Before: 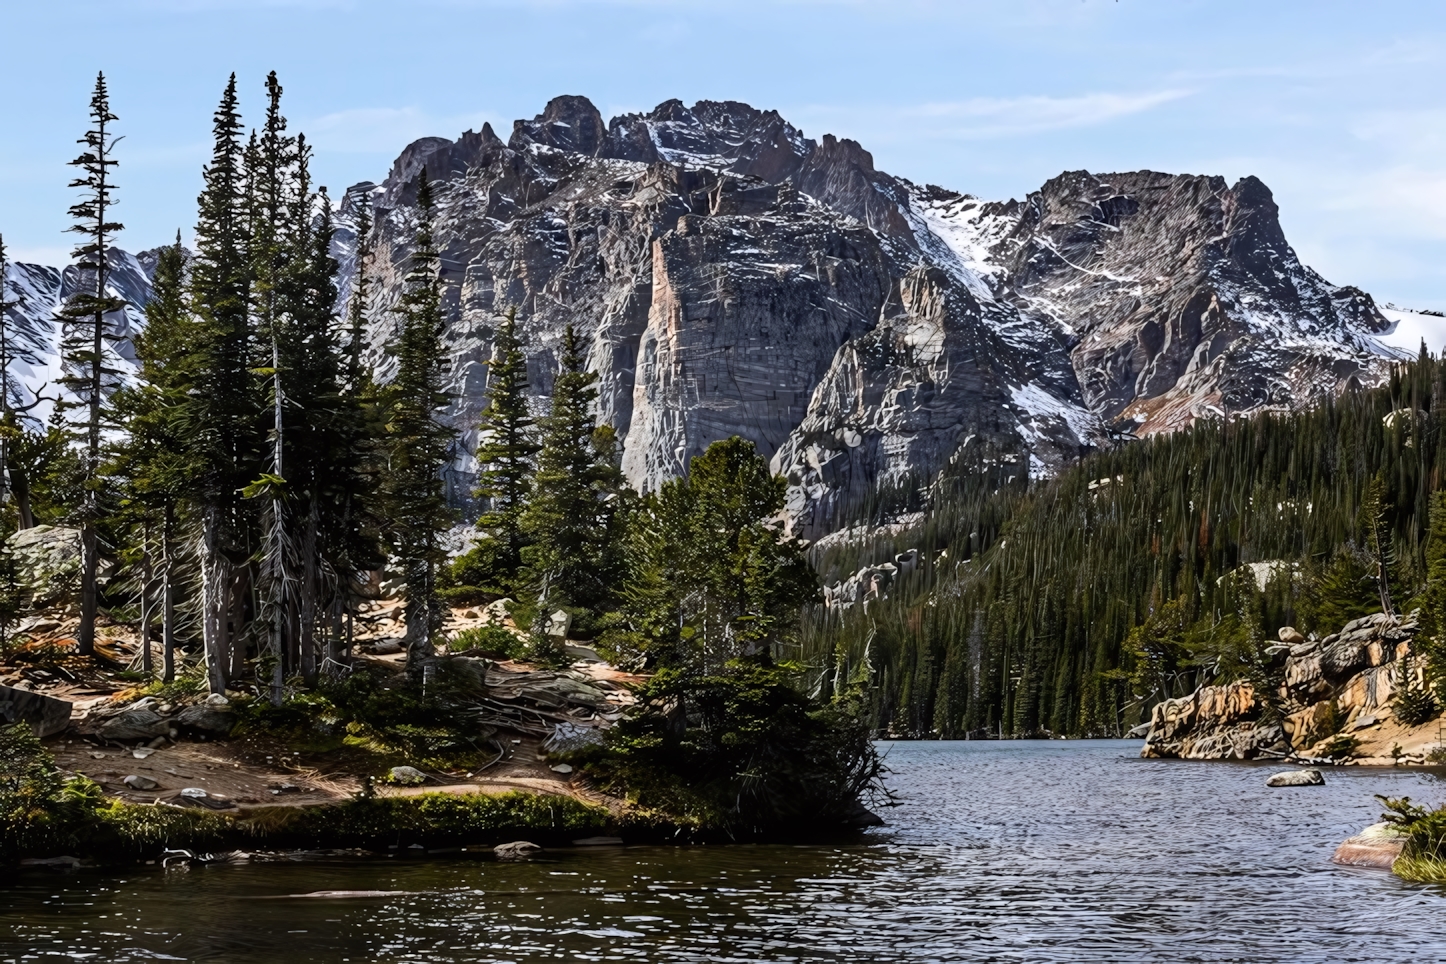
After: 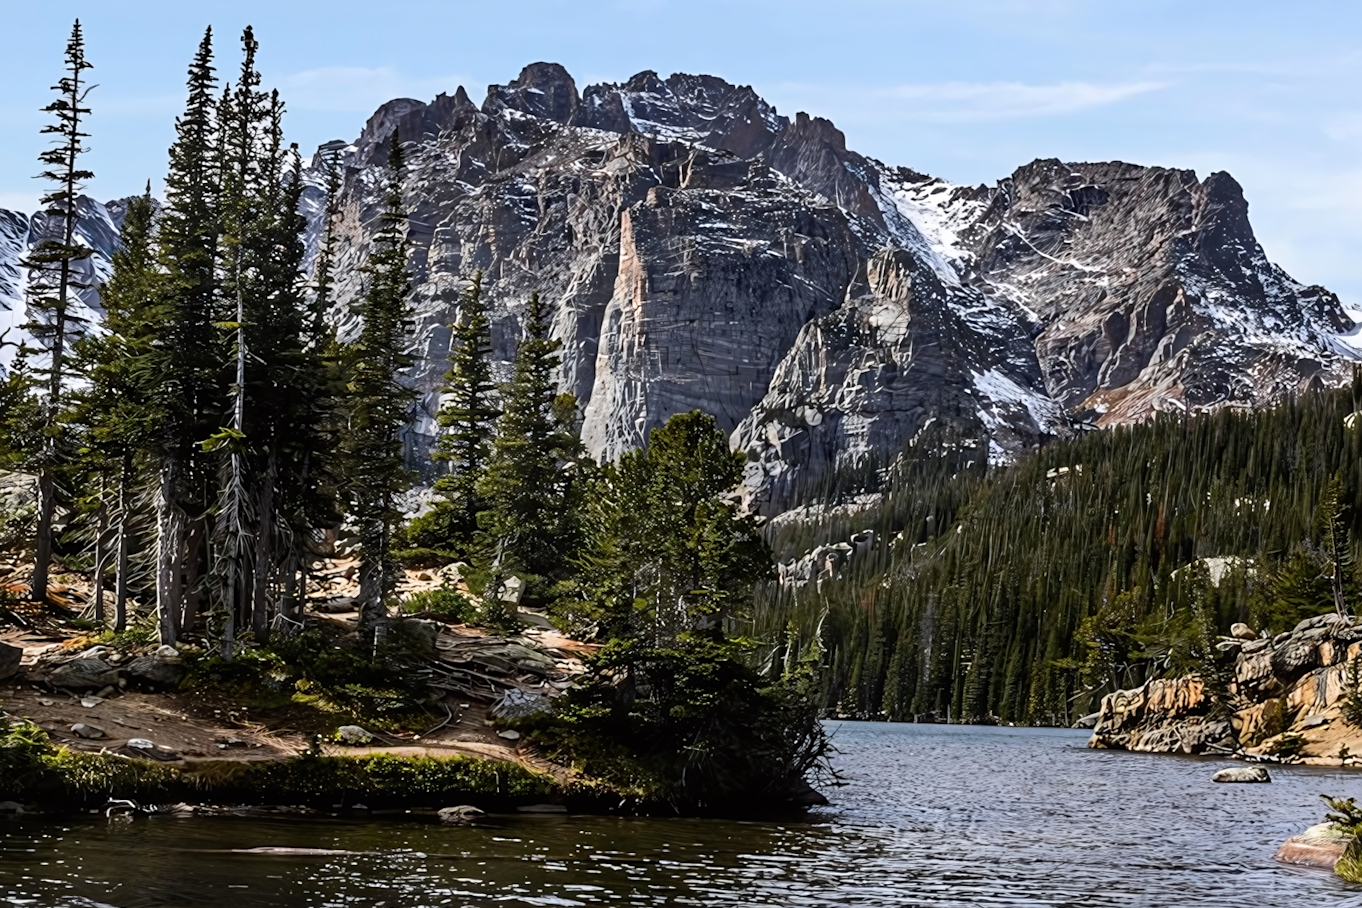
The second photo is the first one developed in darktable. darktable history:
exposure: compensate highlight preservation false
sharpen: amount 0.2
crop and rotate: angle -2.38°
